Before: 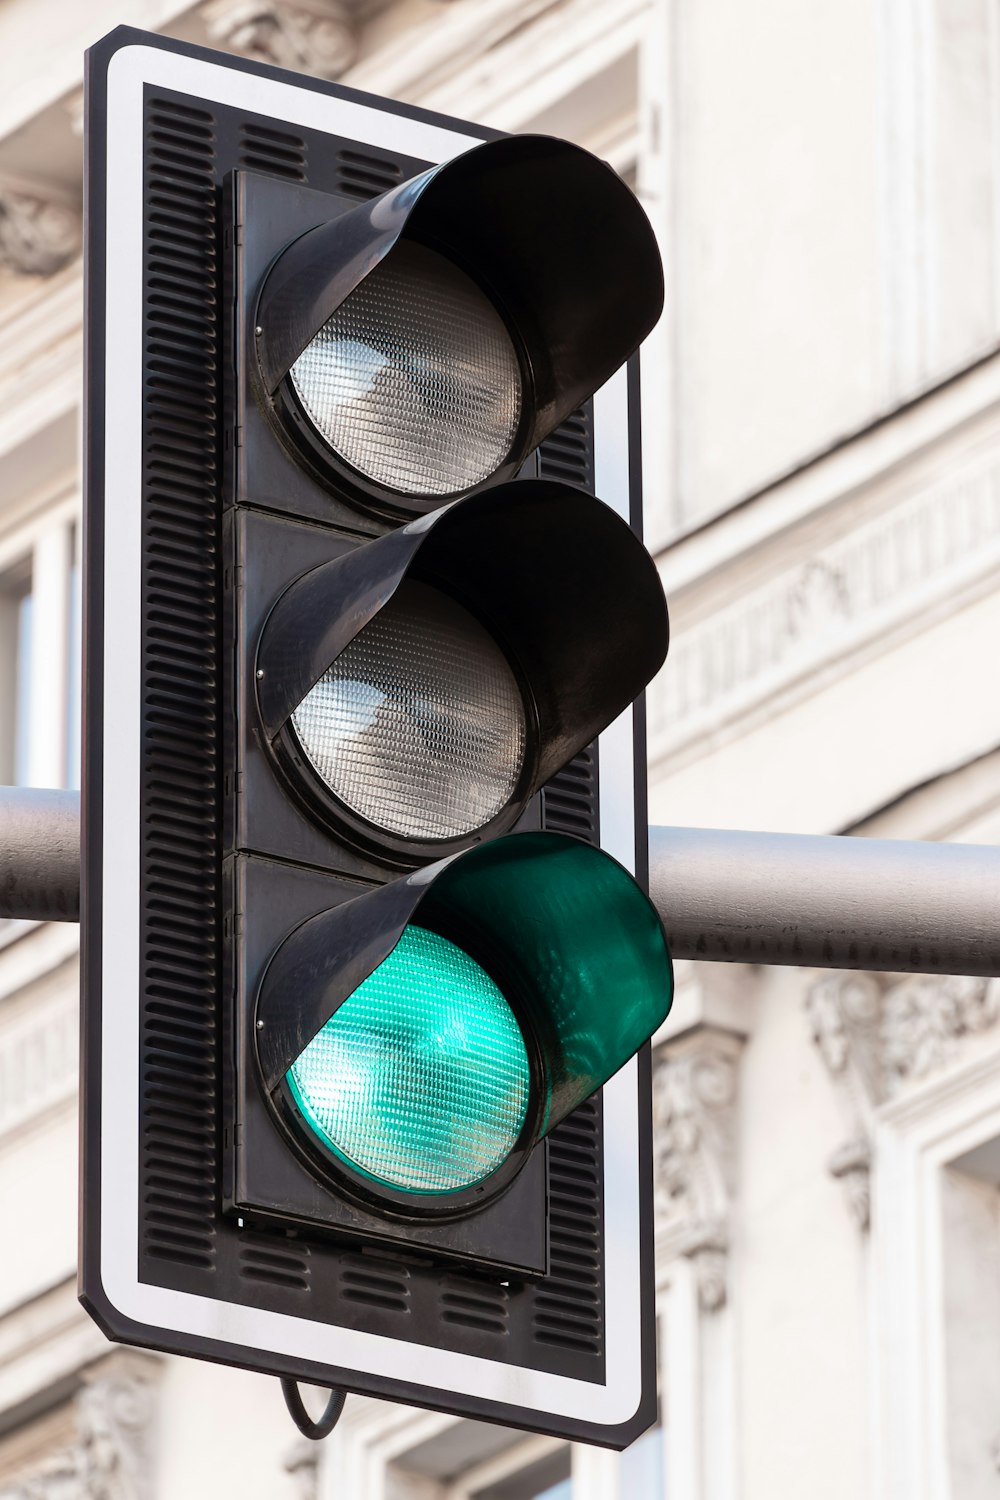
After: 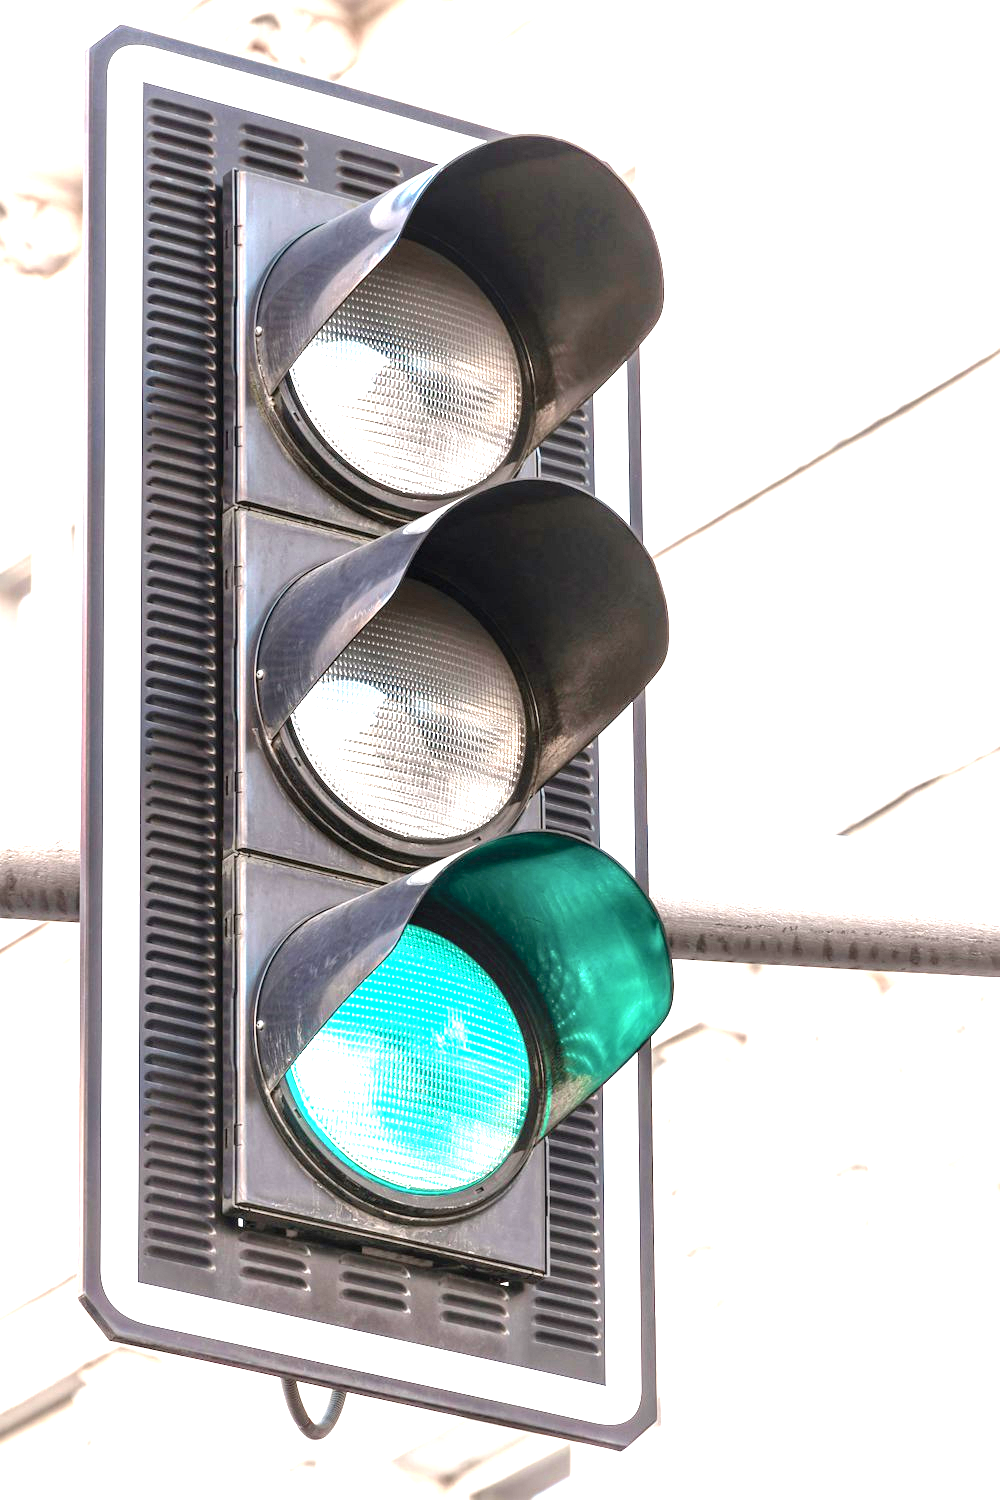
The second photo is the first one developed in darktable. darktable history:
local contrast: on, module defaults
exposure: black level correction 0.002, exposure 1.995 EV, compensate highlight preservation false
